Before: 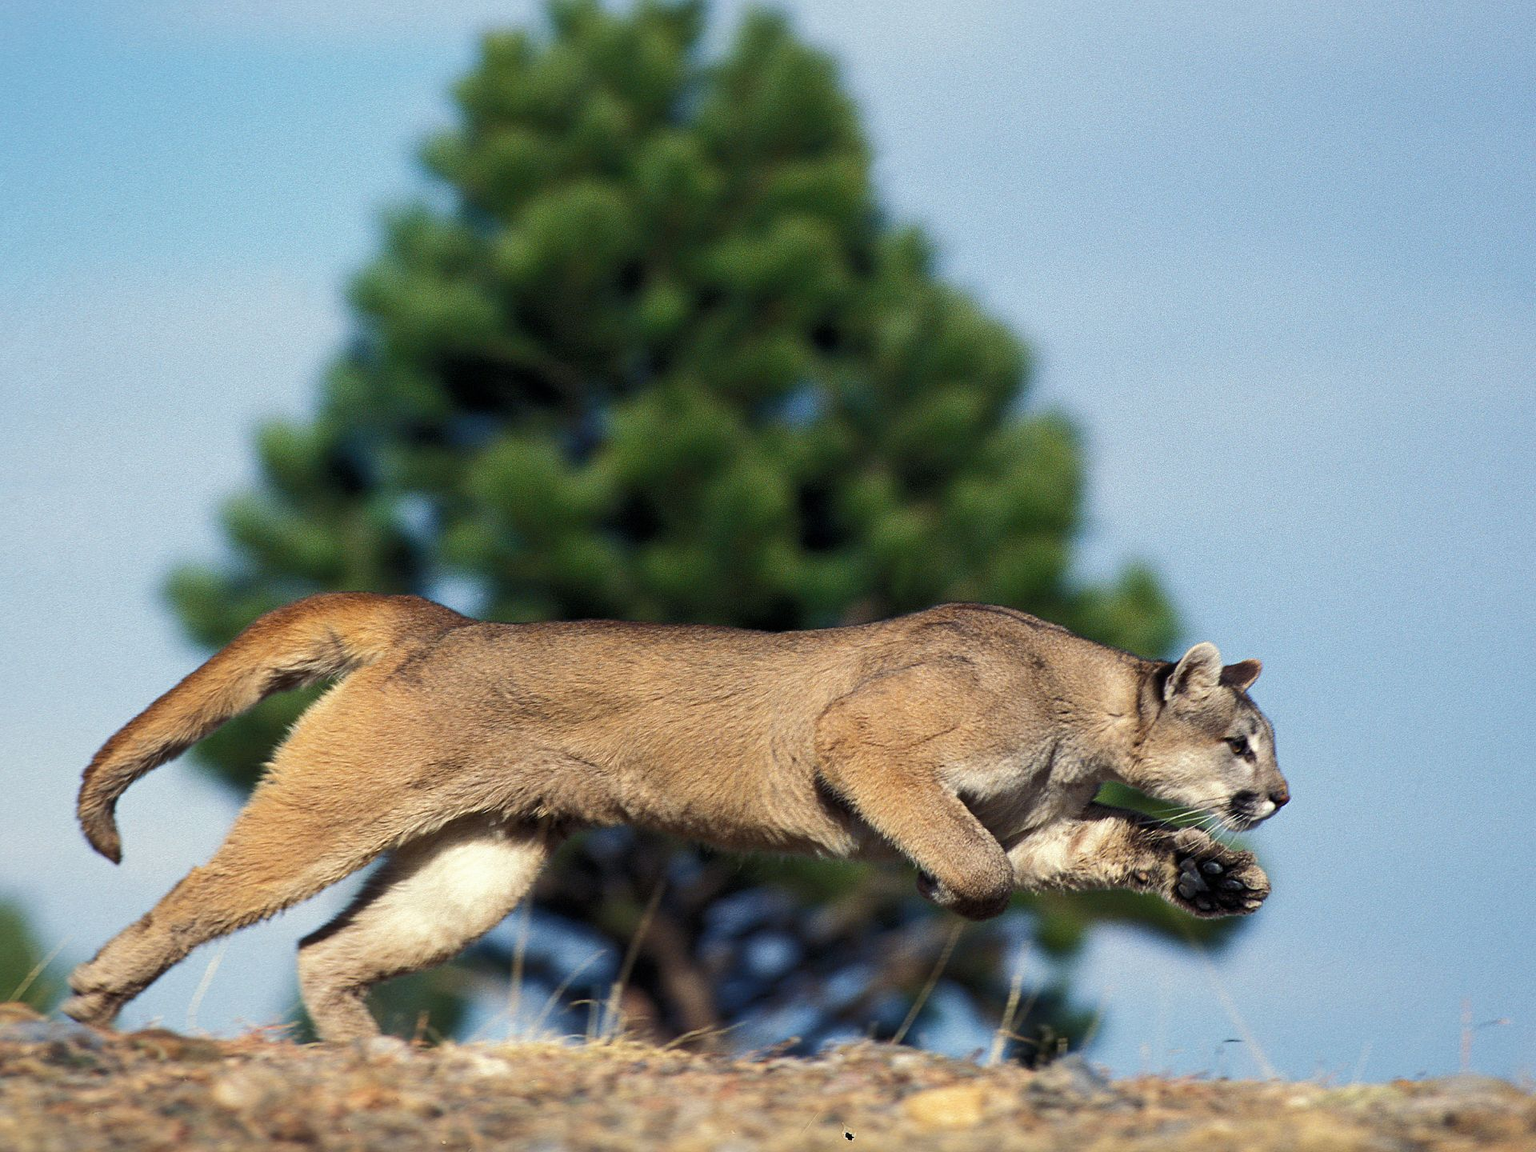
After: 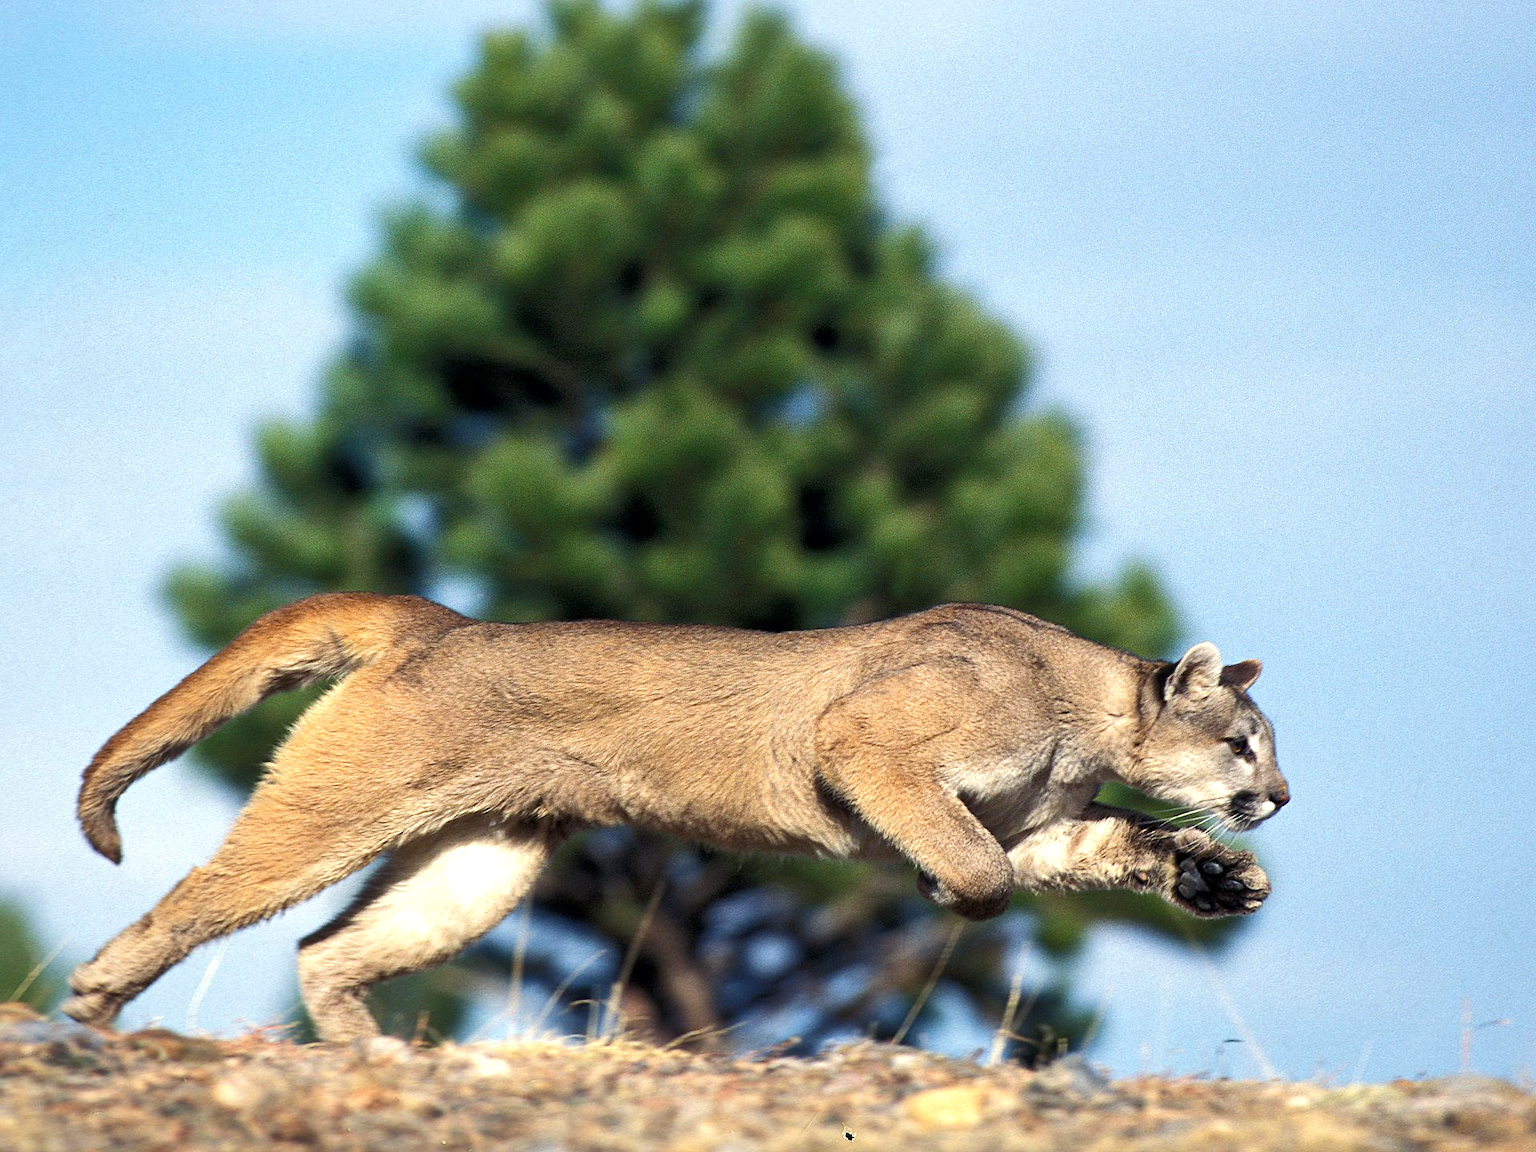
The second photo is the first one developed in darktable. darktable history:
exposure: black level correction 0, exposure 0.498 EV, compensate highlight preservation false
local contrast: mode bilateral grid, contrast 20, coarseness 49, detail 119%, midtone range 0.2
